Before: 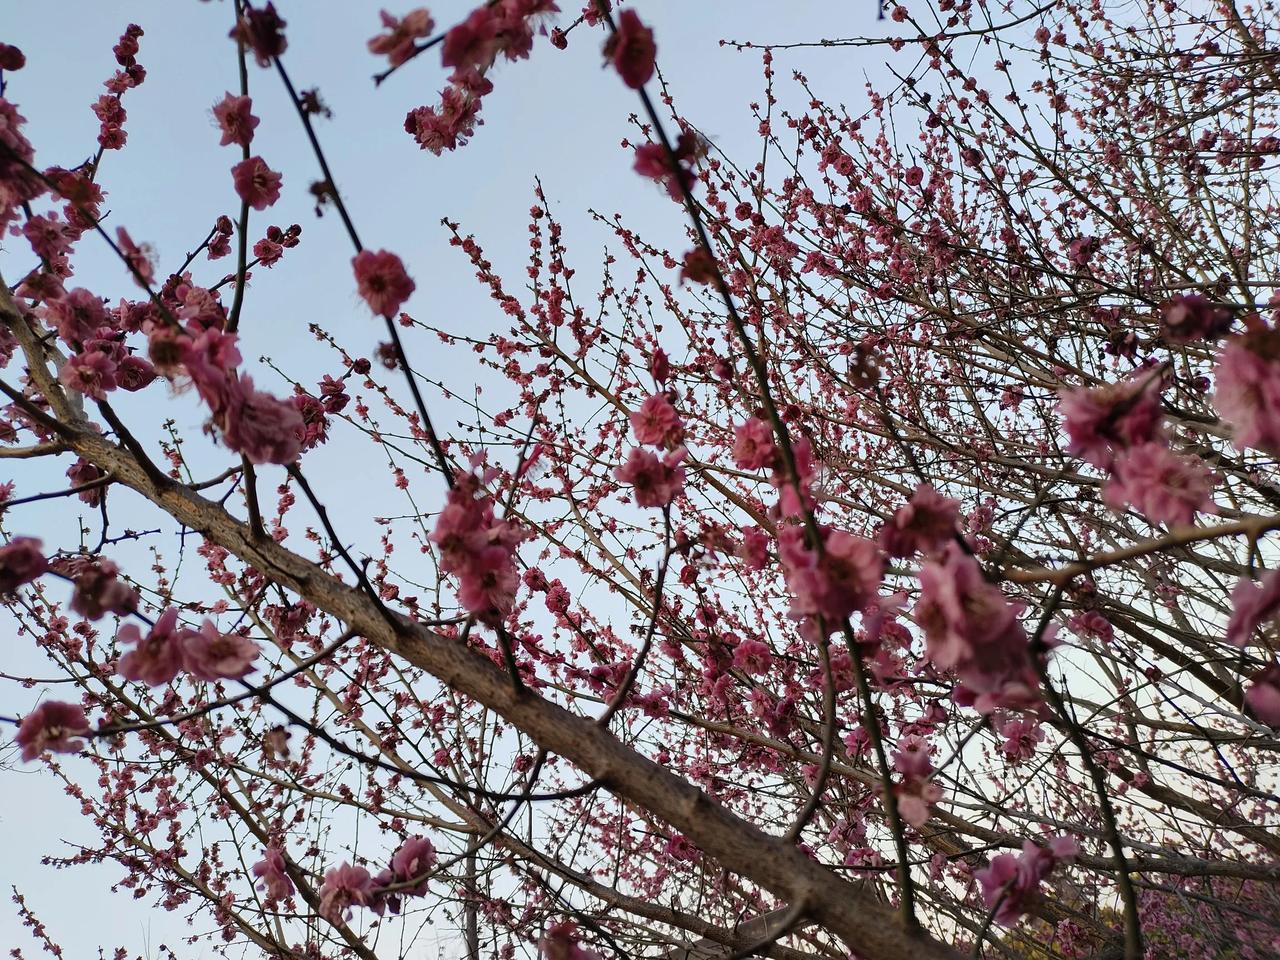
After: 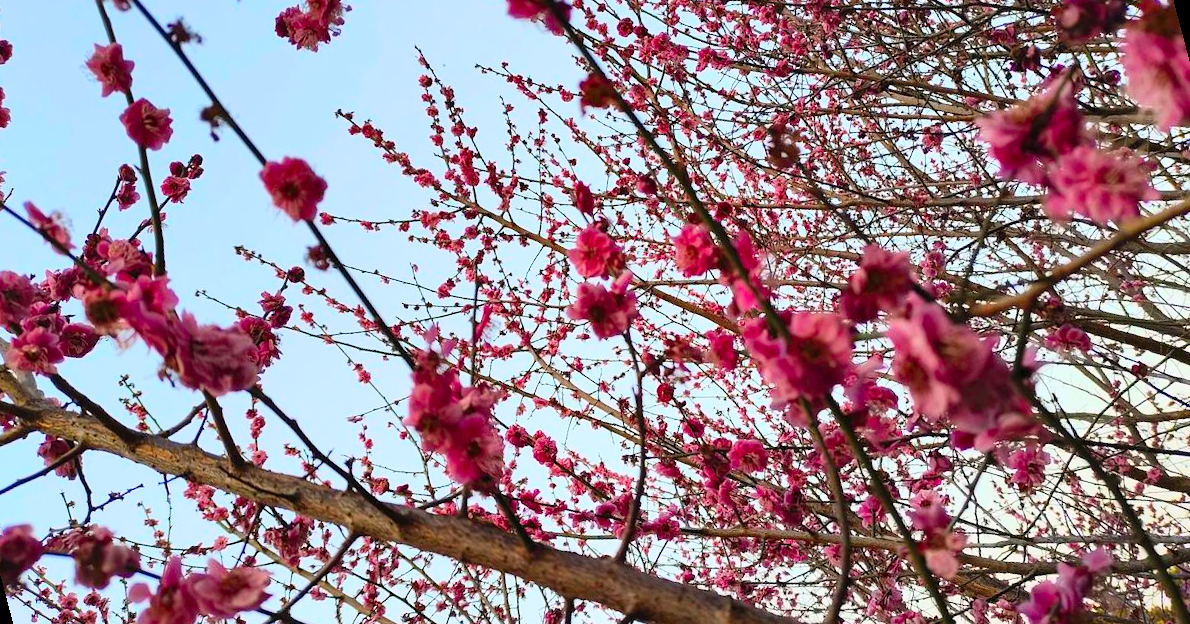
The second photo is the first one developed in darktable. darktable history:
rotate and perspective: rotation -14.8°, crop left 0.1, crop right 0.903, crop top 0.25, crop bottom 0.748
contrast brightness saturation: contrast 0.2, brightness 0.2, saturation 0.8
